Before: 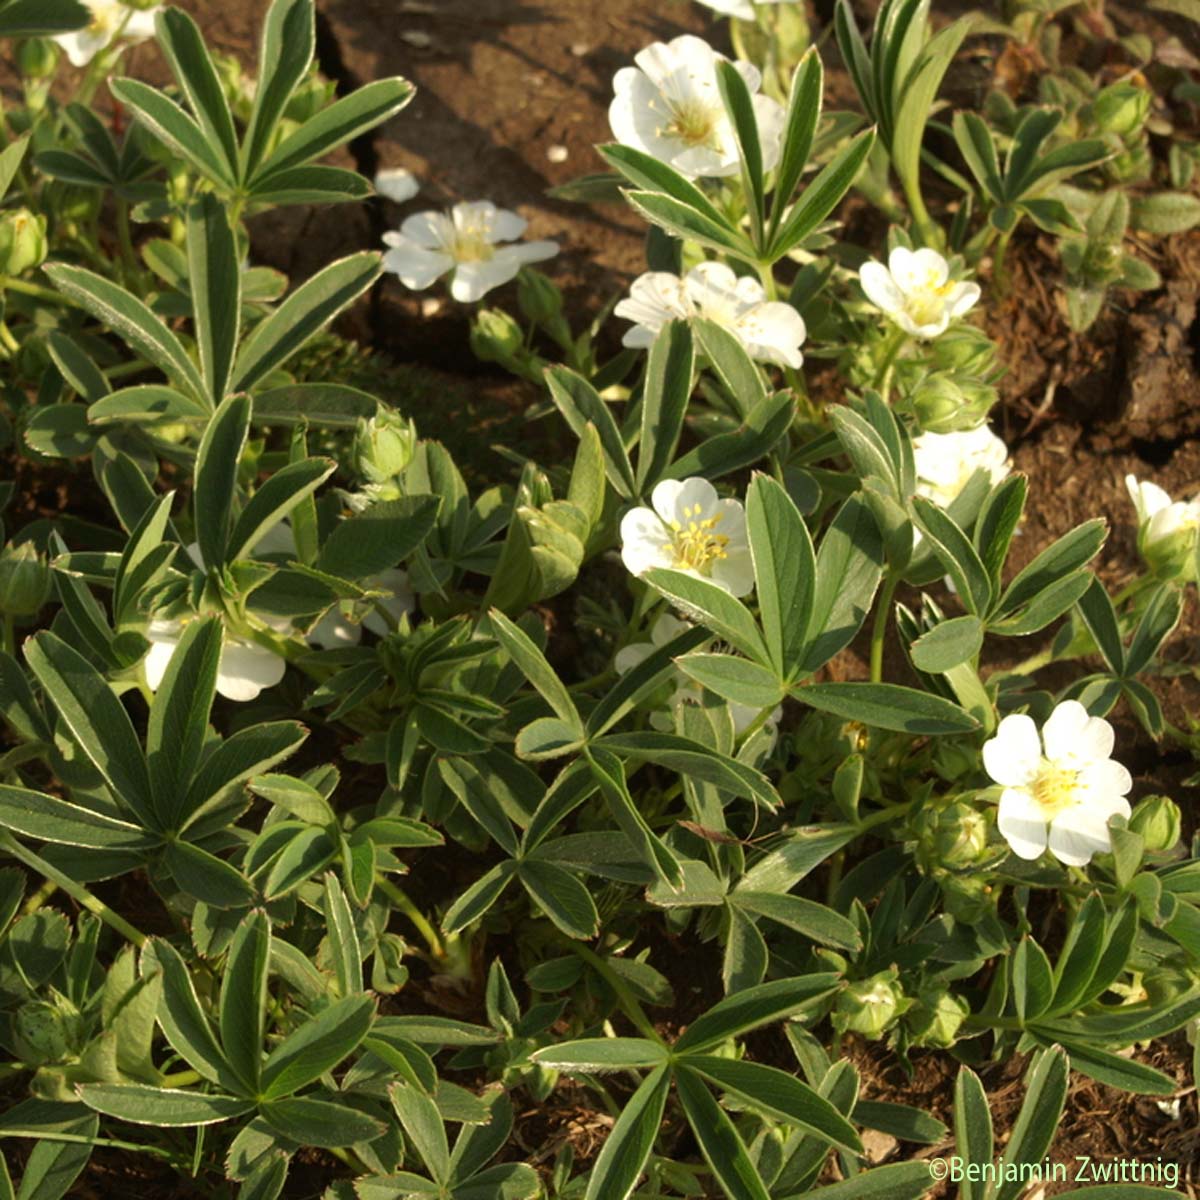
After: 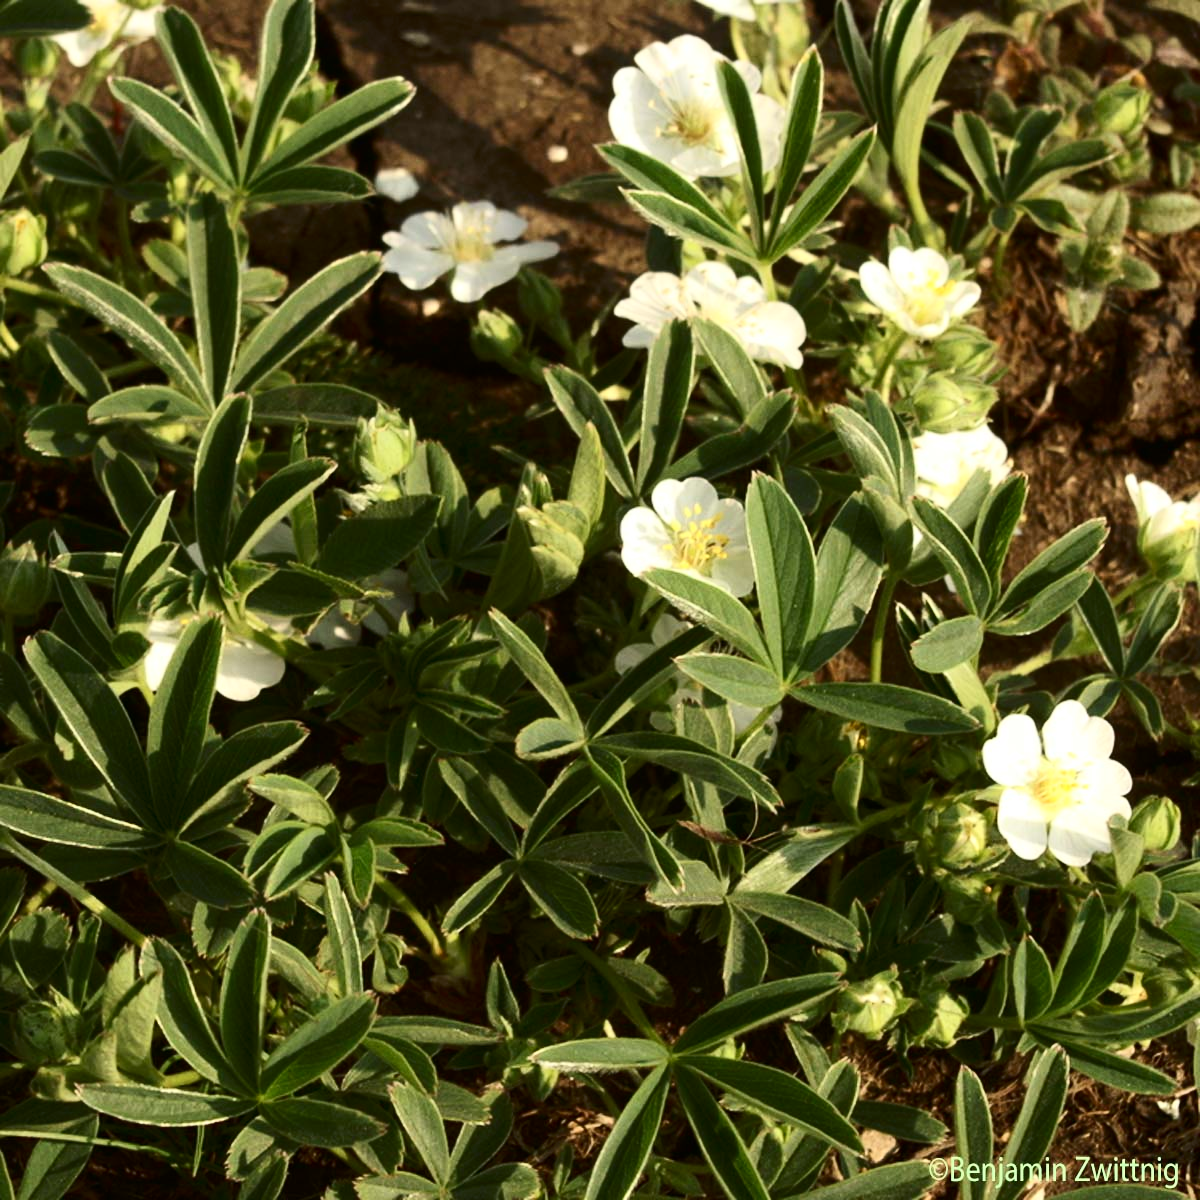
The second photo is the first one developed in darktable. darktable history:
contrast brightness saturation: contrast 0.271
